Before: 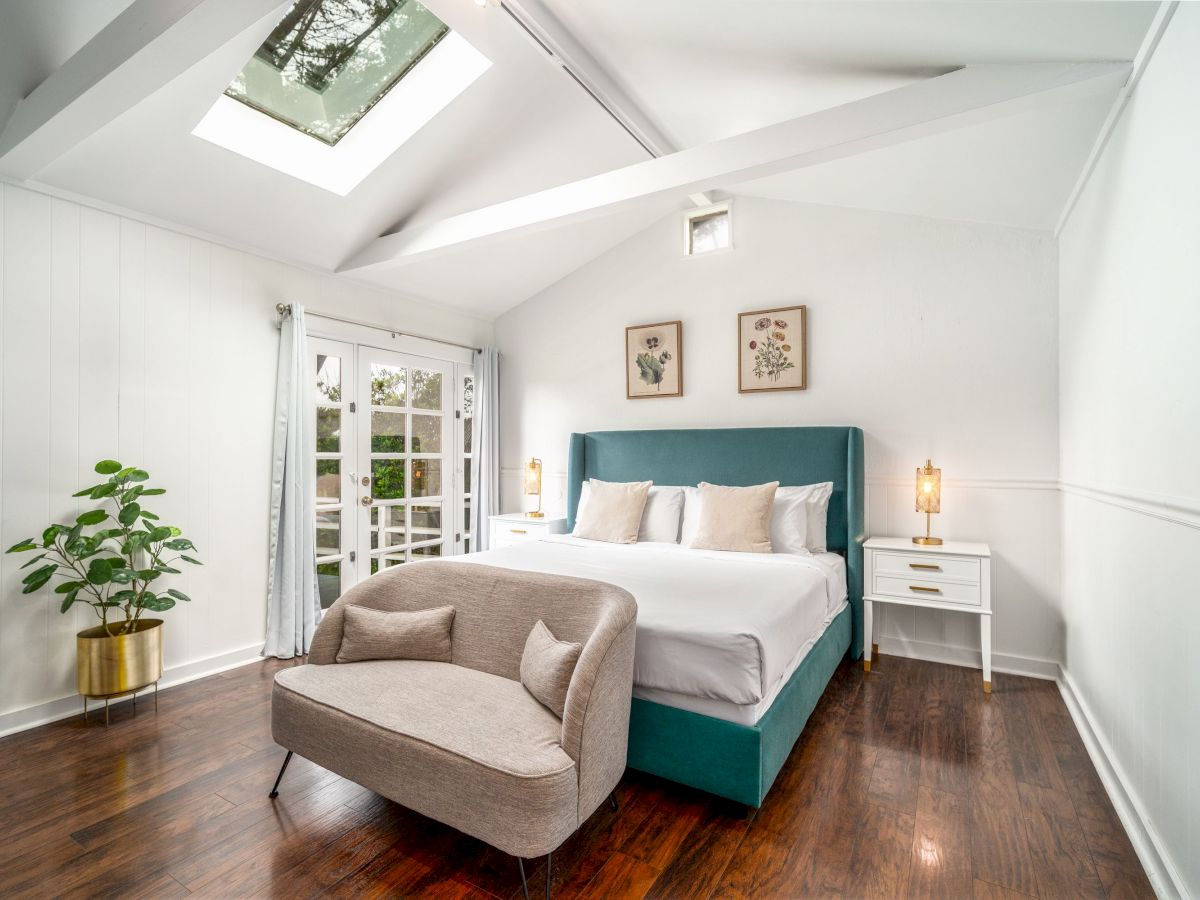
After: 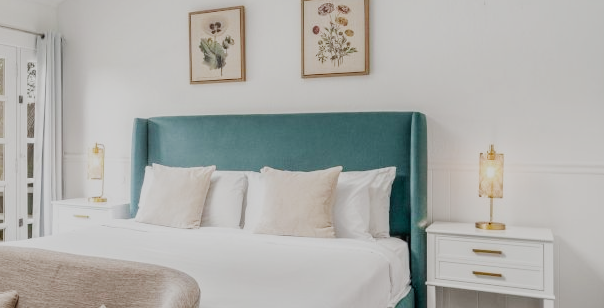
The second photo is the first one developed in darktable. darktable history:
filmic rgb: black relative exposure -7.65 EV, white relative exposure 4.56 EV, threshold 2.97 EV, hardness 3.61, contrast 1.051, preserve chrominance no, color science v5 (2021), contrast in shadows safe, contrast in highlights safe, enable highlight reconstruction true
crop: left 36.44%, top 35.029%, right 13.168%, bottom 30.698%
